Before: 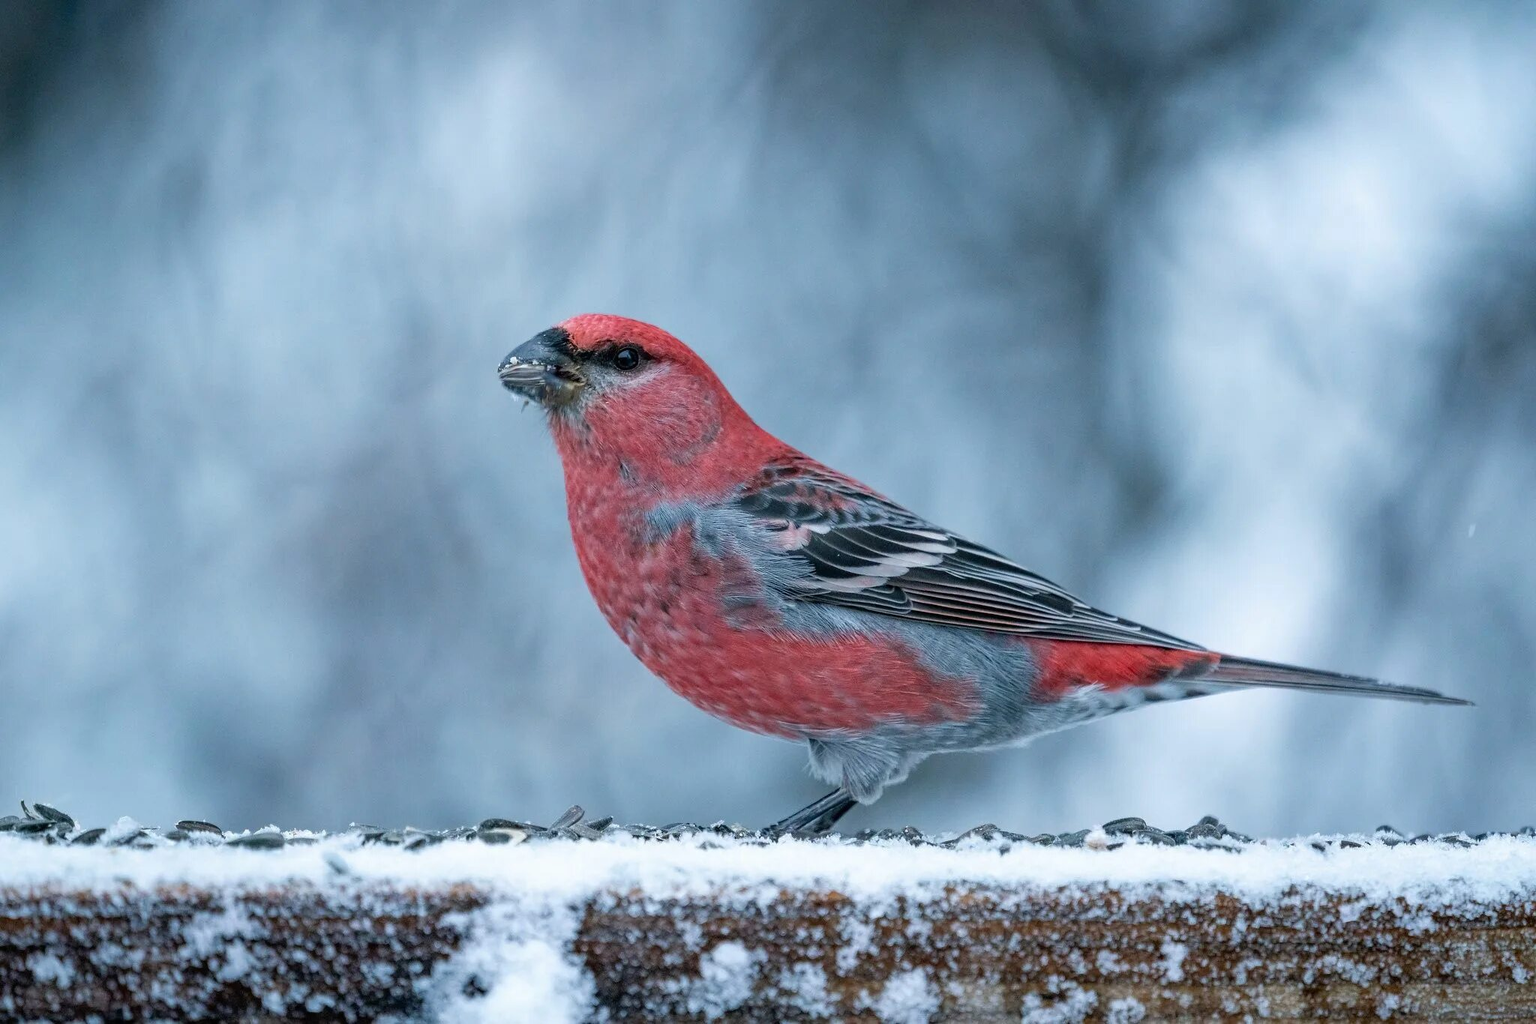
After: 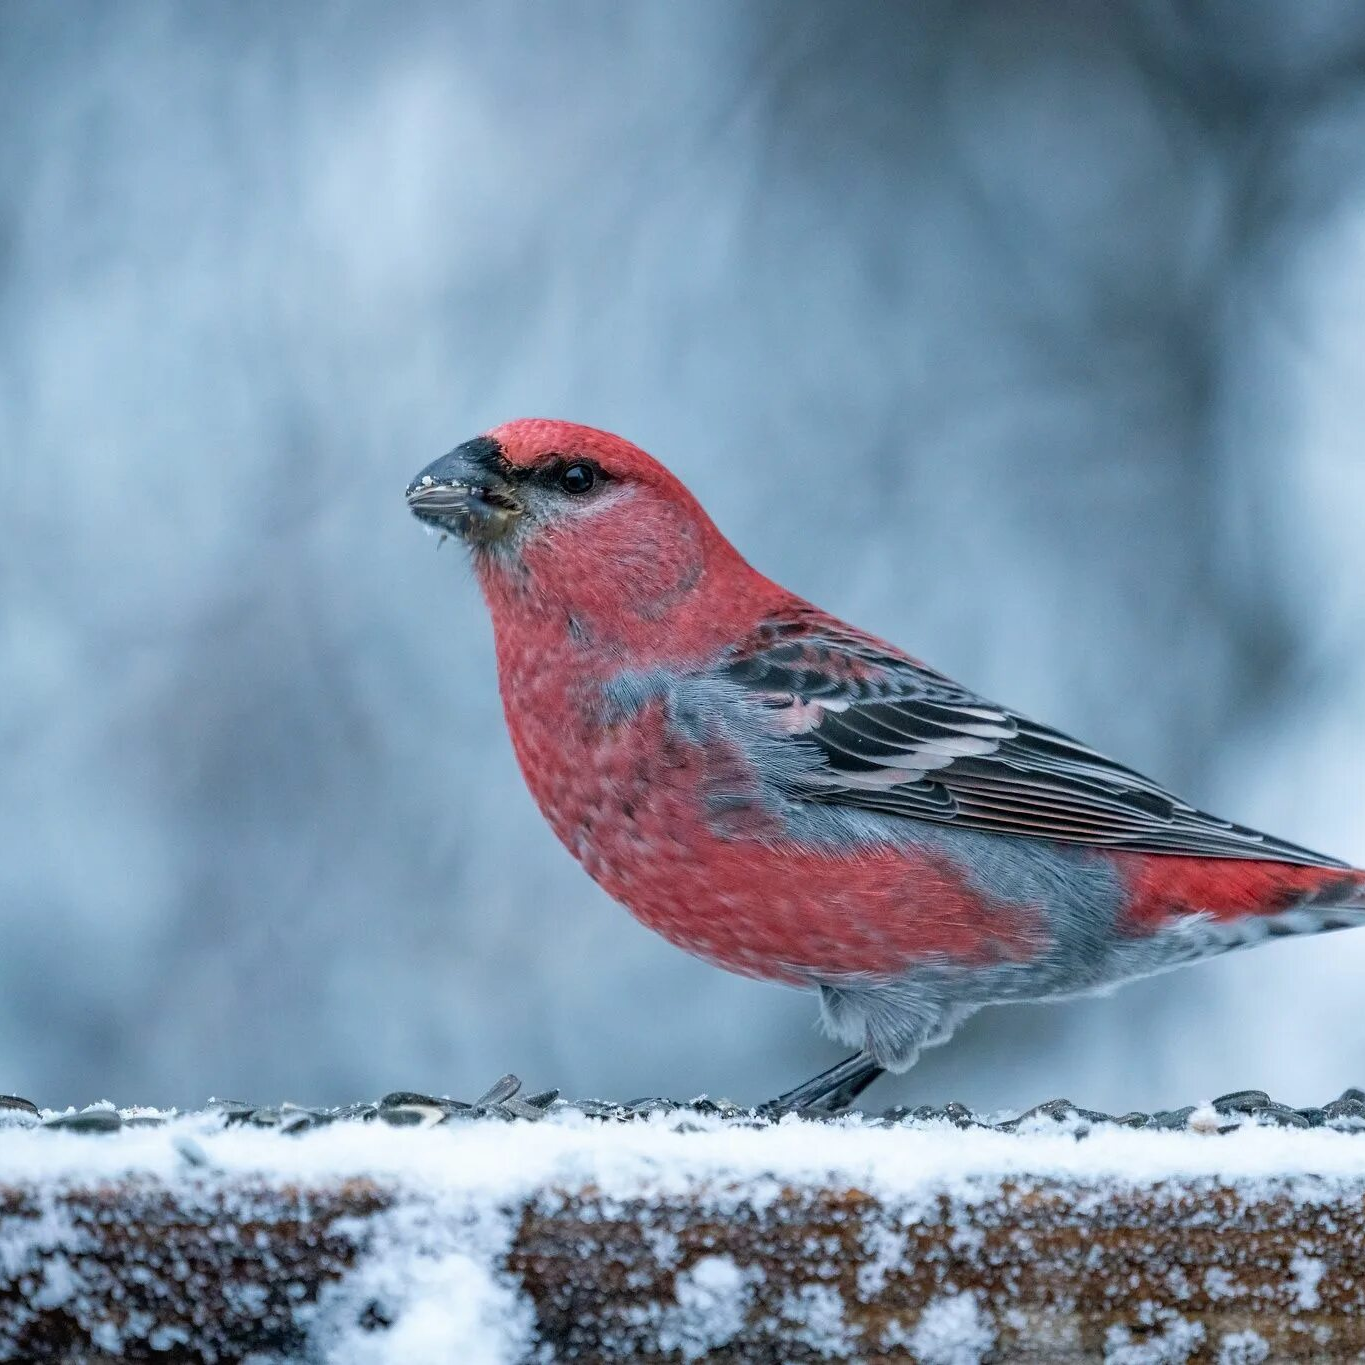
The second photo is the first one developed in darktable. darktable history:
crop and rotate: left 12.633%, right 20.714%
tone equalizer: on, module defaults
